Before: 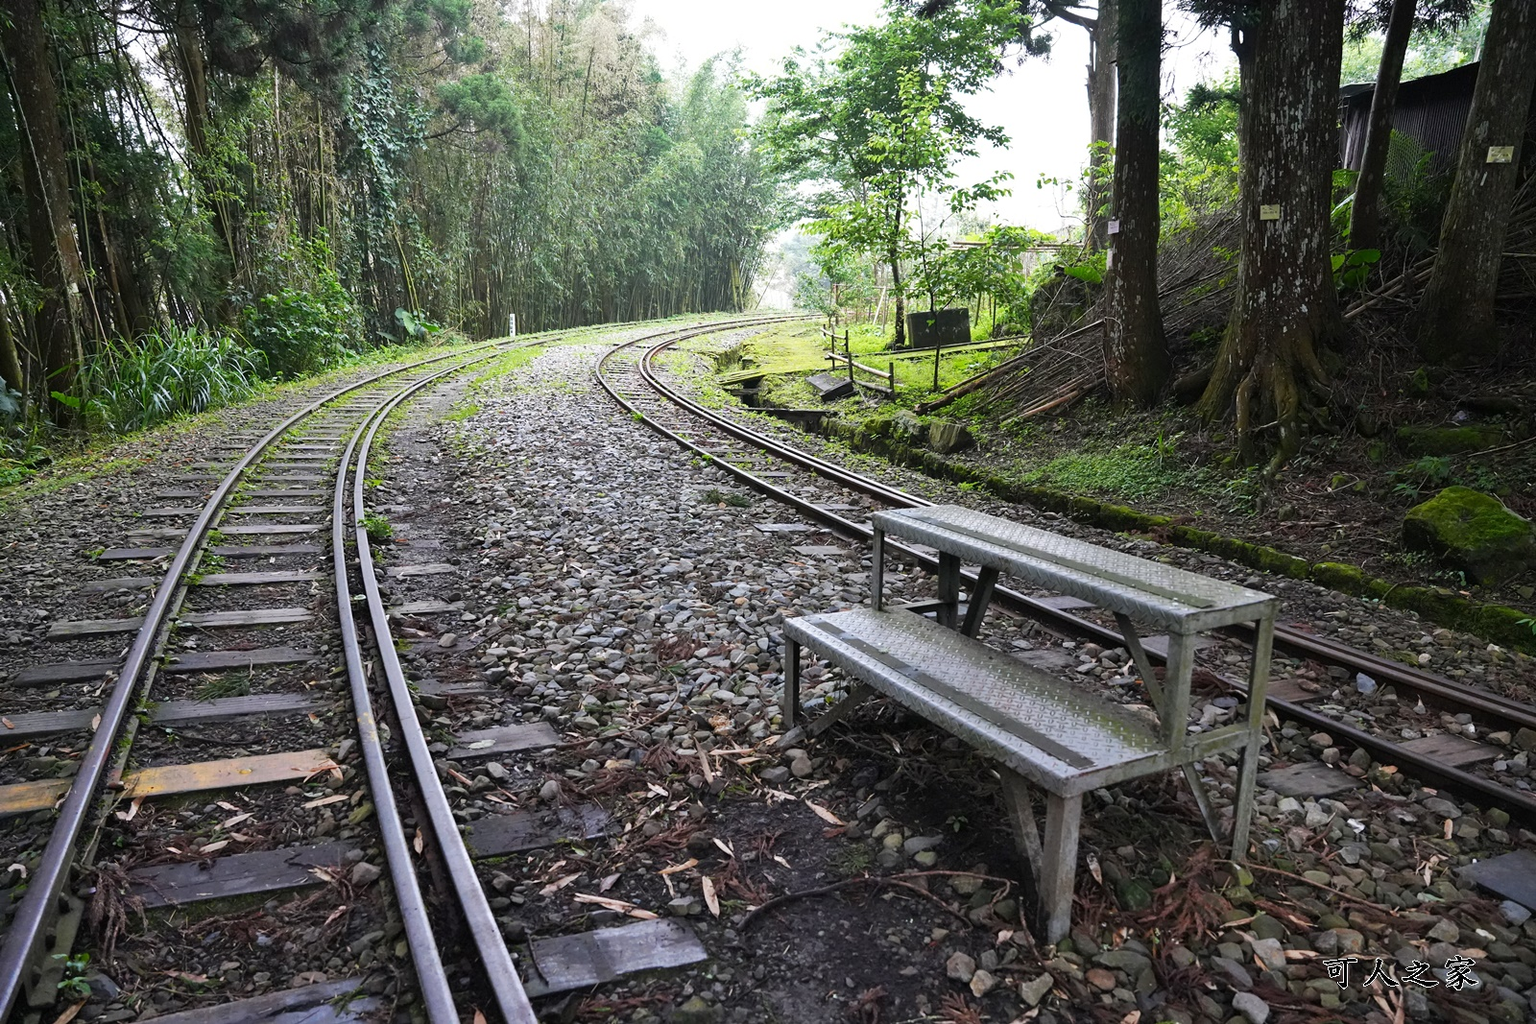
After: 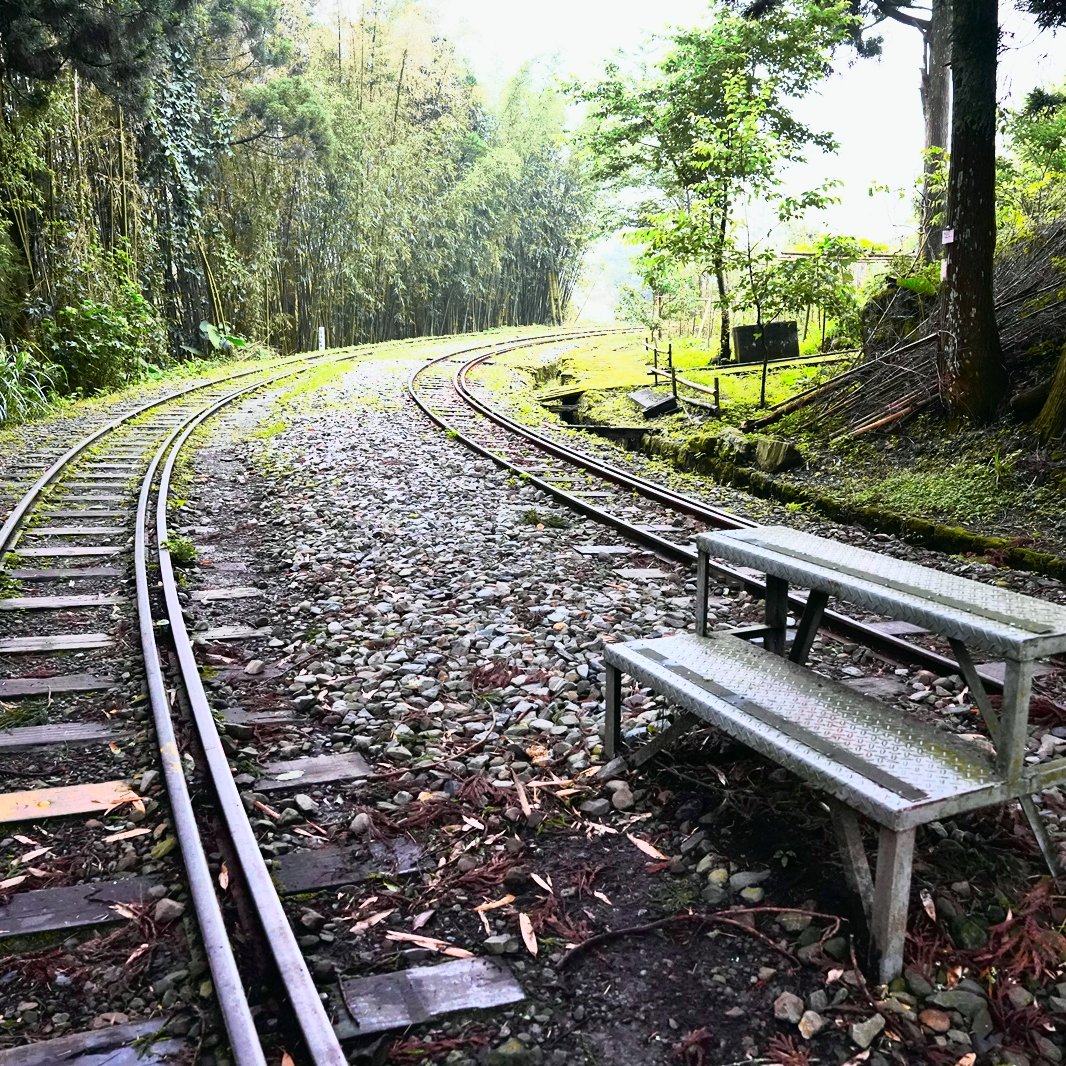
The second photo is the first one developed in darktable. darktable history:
tone curve: curves: ch0 [(0, 0) (0.105, 0.068) (0.181, 0.185) (0.28, 0.291) (0.384, 0.404) (0.485, 0.531) (0.638, 0.681) (0.795, 0.879) (1, 0.977)]; ch1 [(0, 0) (0.161, 0.092) (0.35, 0.33) (0.379, 0.401) (0.456, 0.469) (0.504, 0.5) (0.512, 0.514) (0.58, 0.597) (0.635, 0.646) (1, 1)]; ch2 [(0, 0) (0.371, 0.362) (0.437, 0.437) (0.5, 0.5) (0.53, 0.523) (0.56, 0.58) (0.622, 0.606) (1, 1)], color space Lab, independent channels, preserve colors none
contrast brightness saturation: contrast 0.24, brightness 0.09
crop and rotate: left 13.342%, right 19.991%
color balance rgb: perceptual saturation grading › global saturation 25%, global vibrance 20%
